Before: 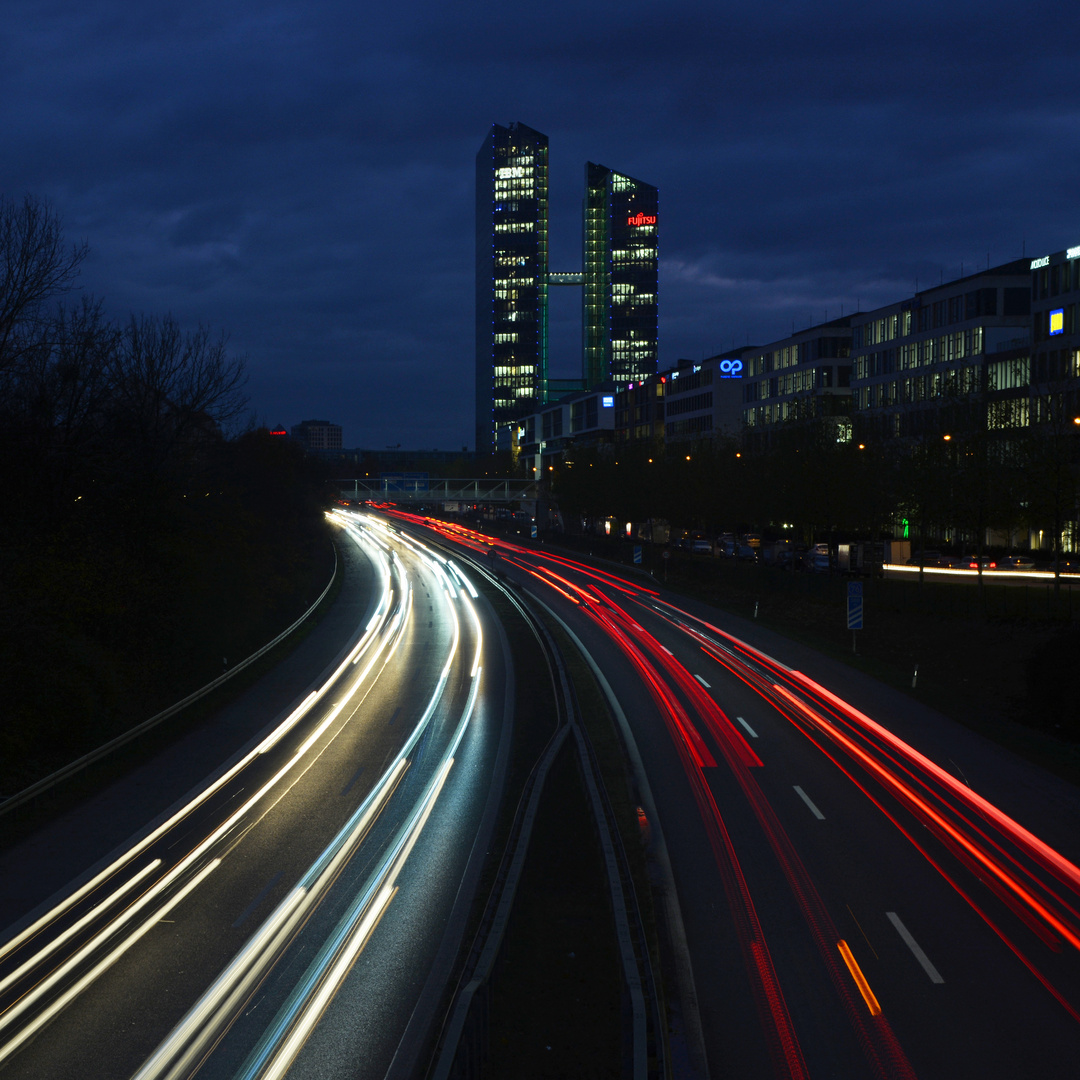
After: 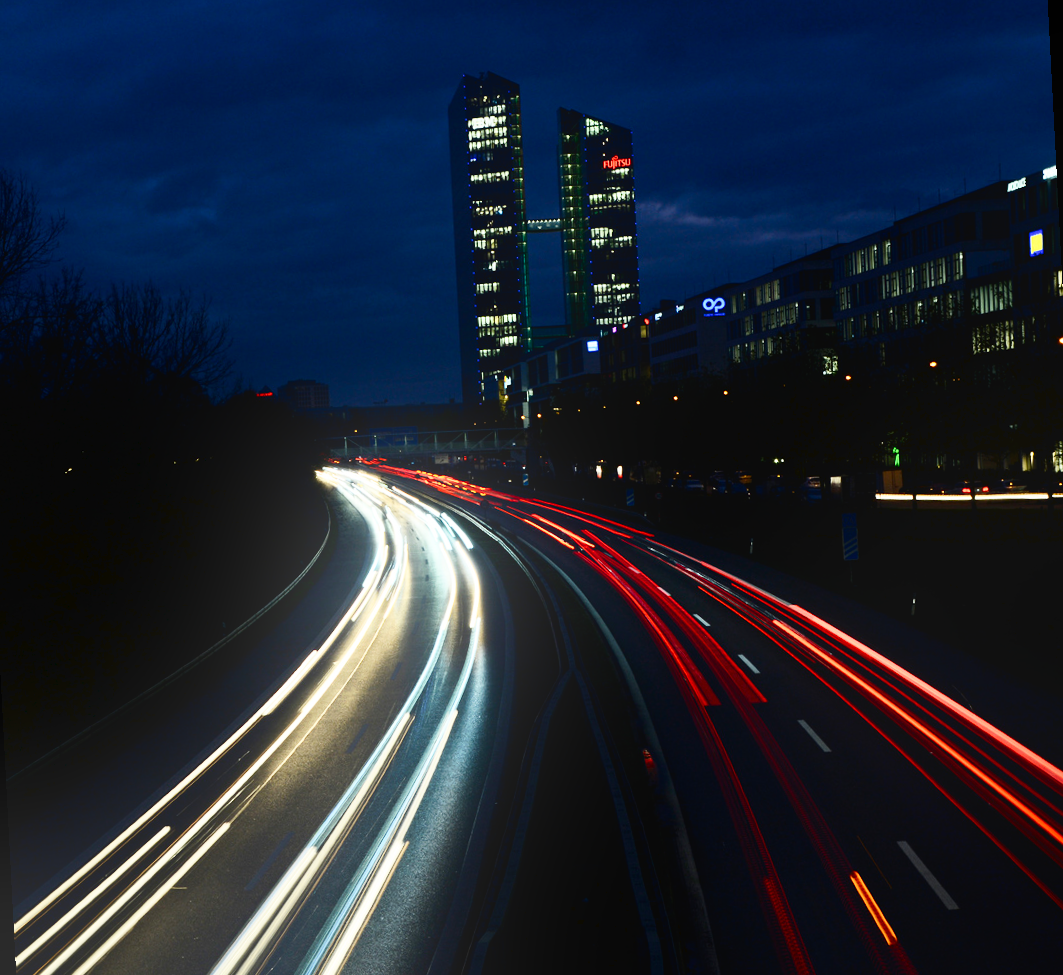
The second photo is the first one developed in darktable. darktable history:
bloom: on, module defaults
contrast brightness saturation: contrast 0.28
rotate and perspective: rotation -3°, crop left 0.031, crop right 0.968, crop top 0.07, crop bottom 0.93
tone curve: curves: ch0 [(0, 0) (0.003, 0.019) (0.011, 0.022) (0.025, 0.025) (0.044, 0.04) (0.069, 0.069) (0.1, 0.108) (0.136, 0.152) (0.177, 0.199) (0.224, 0.26) (0.277, 0.321) (0.335, 0.392) (0.399, 0.472) (0.468, 0.547) (0.543, 0.624) (0.623, 0.713) (0.709, 0.786) (0.801, 0.865) (0.898, 0.939) (1, 1)], preserve colors none
